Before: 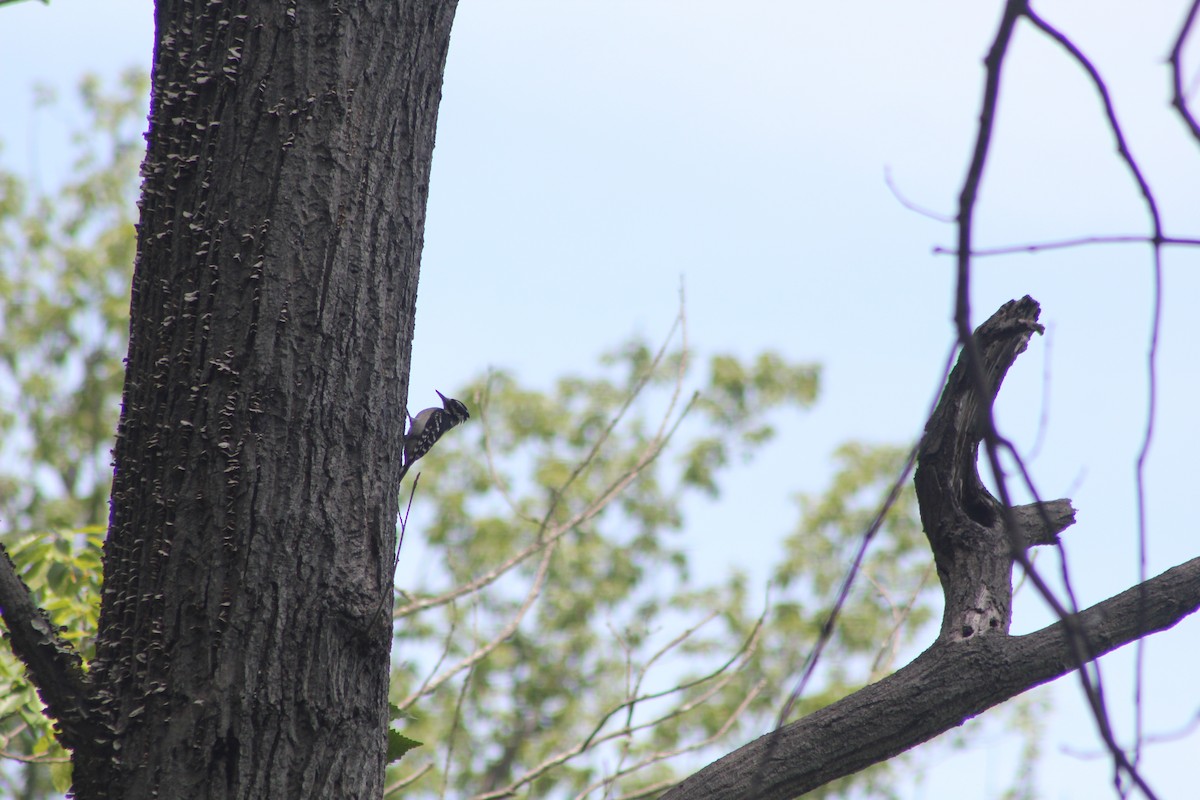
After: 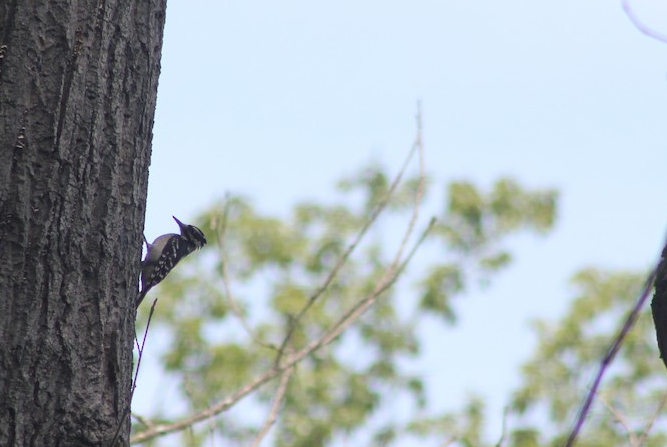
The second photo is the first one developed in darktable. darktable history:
crop and rotate: left 21.979%, top 21.788%, right 22.374%, bottom 22.304%
